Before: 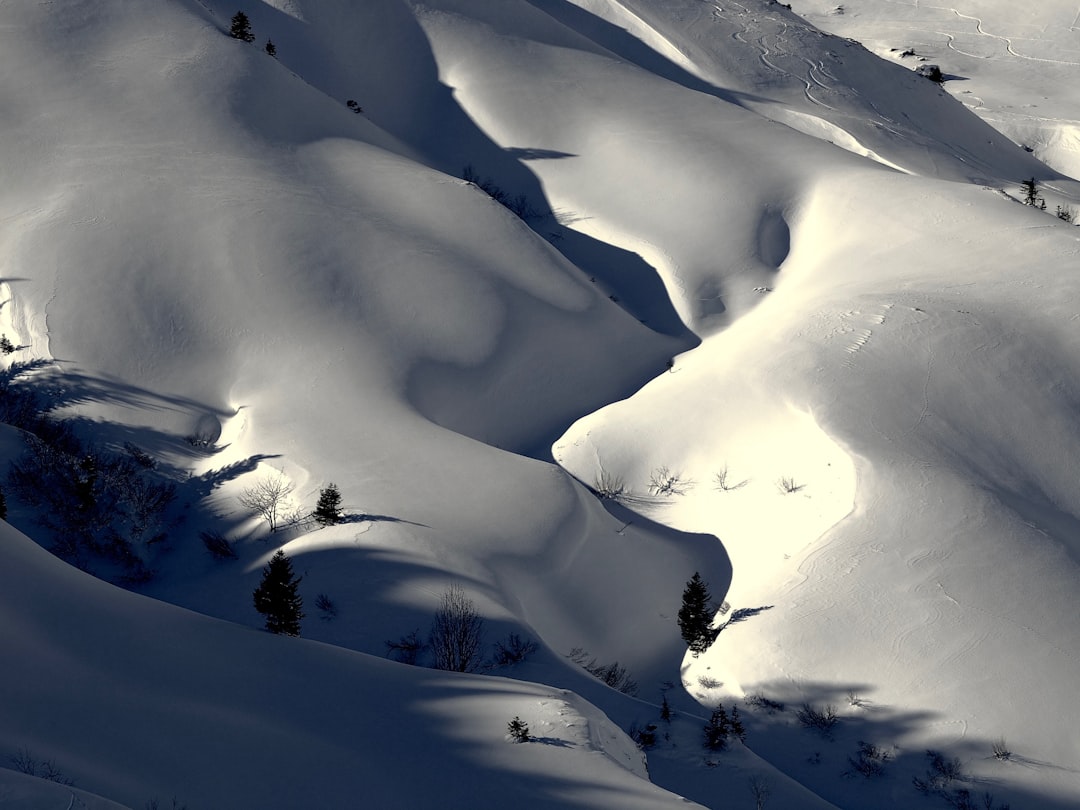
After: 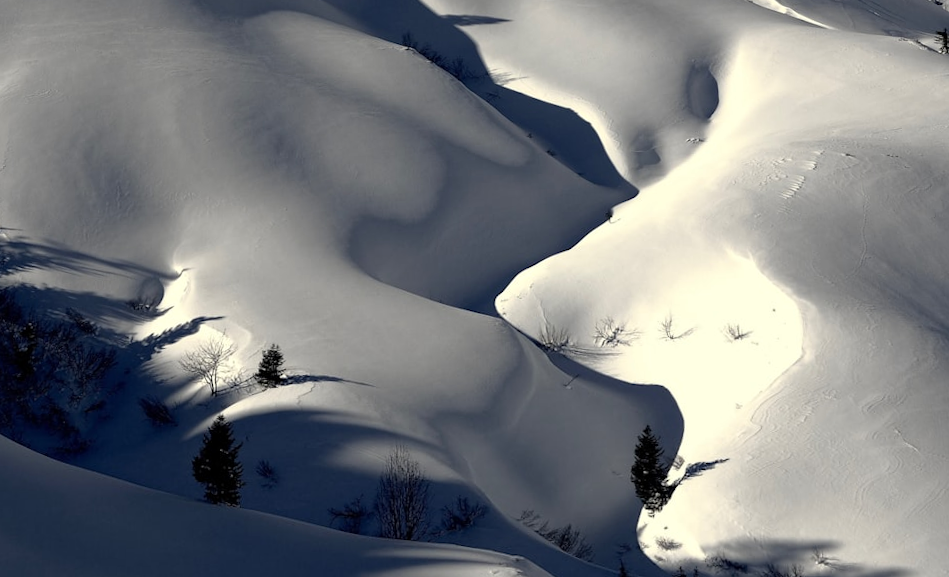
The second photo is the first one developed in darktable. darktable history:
tone equalizer: on, module defaults
crop and rotate: left 2.991%, top 13.302%, right 1.981%, bottom 12.636%
rotate and perspective: rotation -1.68°, lens shift (vertical) -0.146, crop left 0.049, crop right 0.912, crop top 0.032, crop bottom 0.96
